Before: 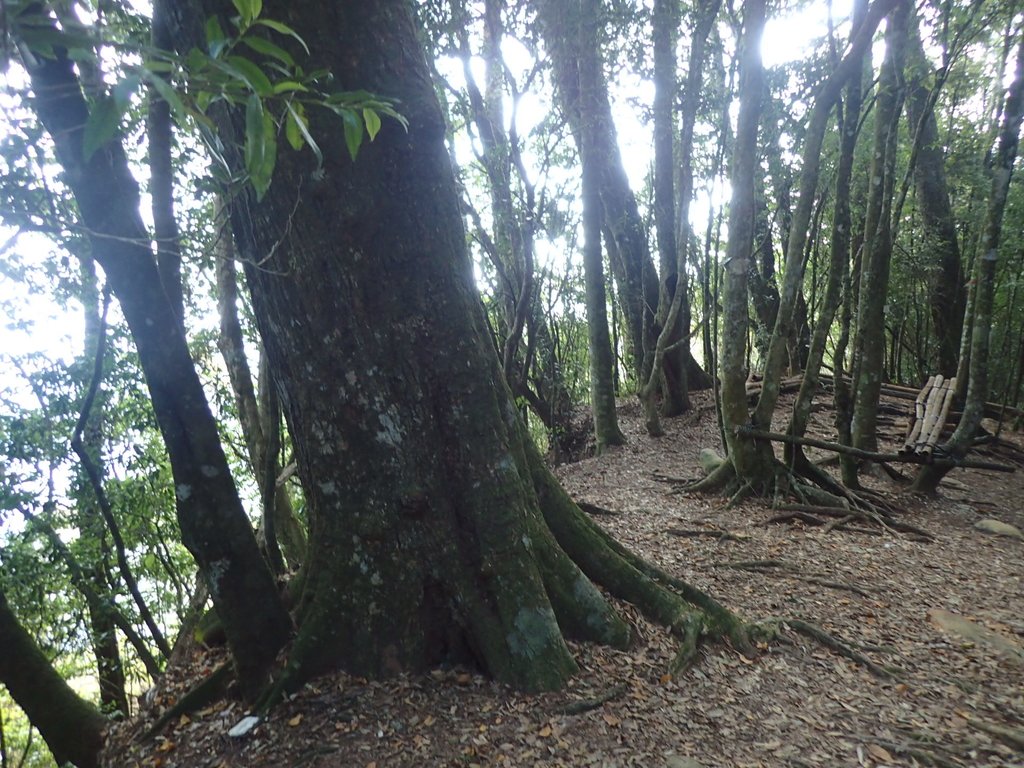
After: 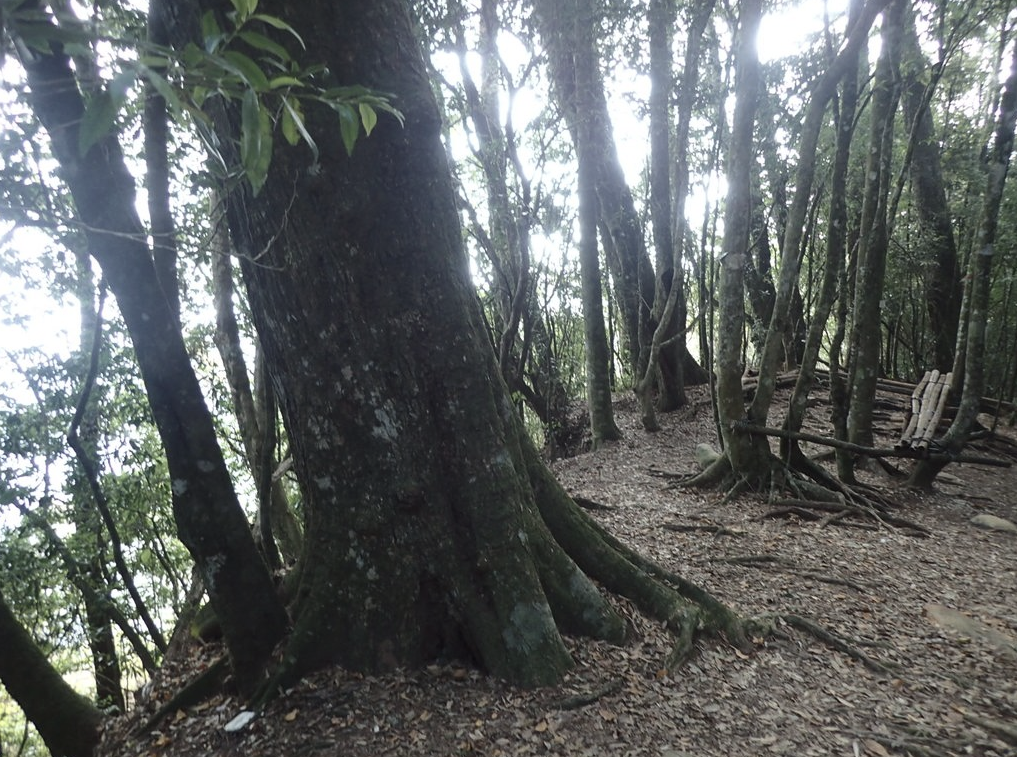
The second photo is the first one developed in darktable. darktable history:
crop: left 0.479%, top 0.765%, right 0.126%, bottom 0.579%
contrast brightness saturation: contrast 0.095, saturation -0.356
